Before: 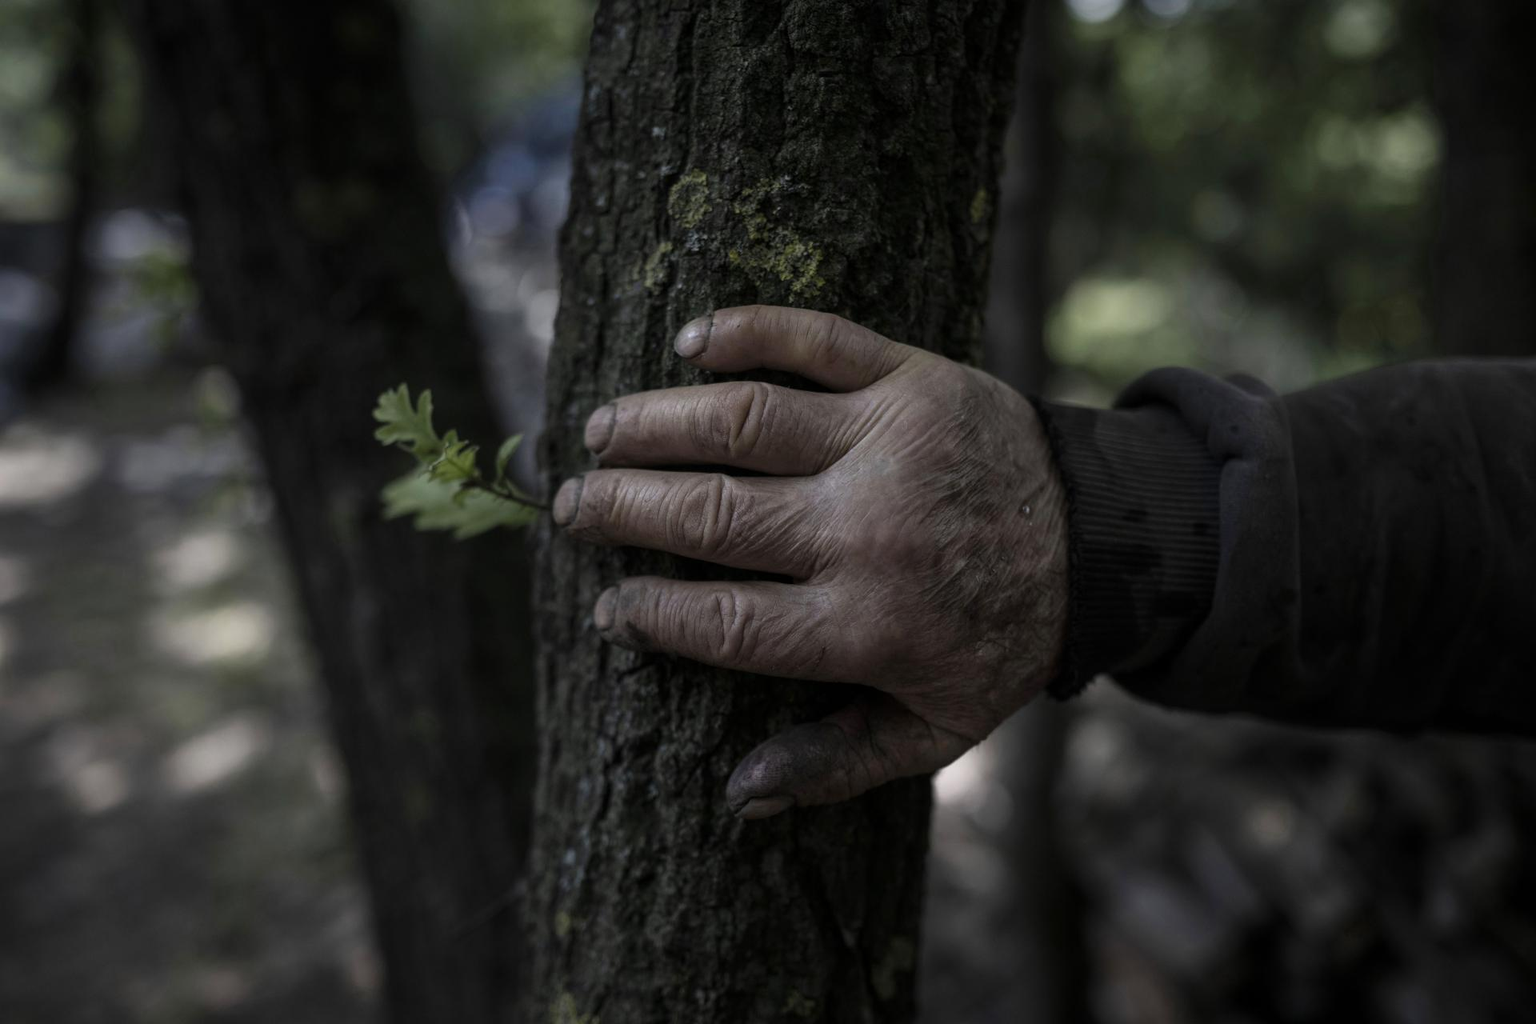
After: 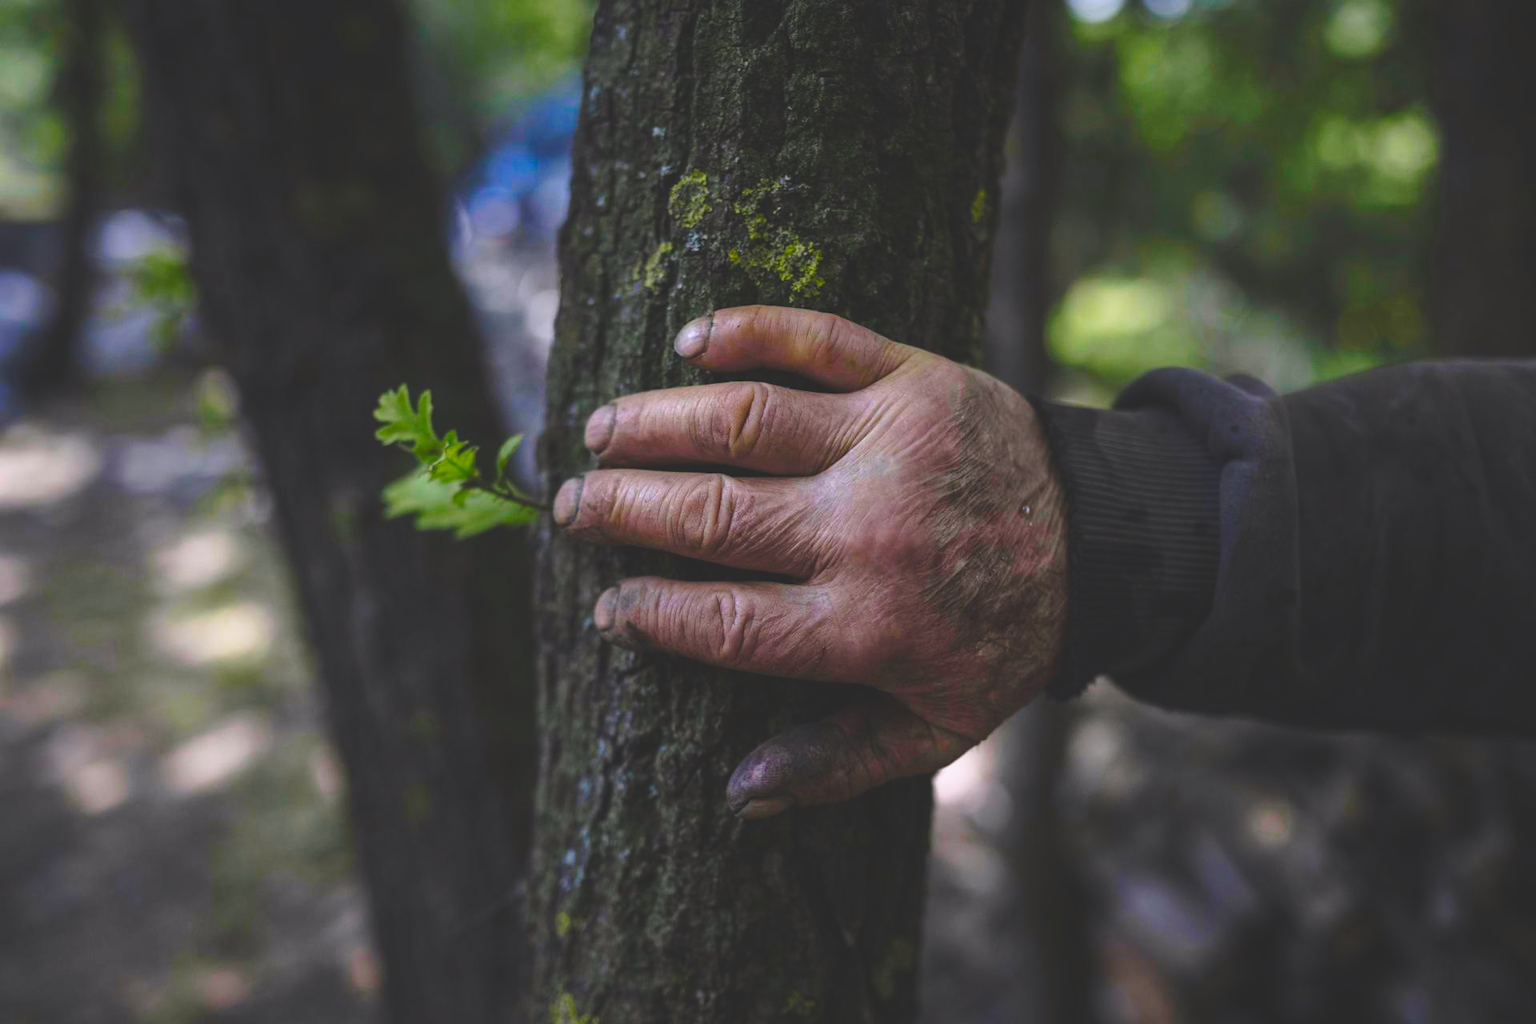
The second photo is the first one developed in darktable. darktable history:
exposure: black level correction -0.026, exposure -0.119 EV, compensate highlight preservation false
color correction: highlights a* 1.63, highlights b* -1.79, saturation 2.43
base curve: curves: ch0 [(0, 0) (0.028, 0.03) (0.121, 0.232) (0.46, 0.748) (0.859, 0.968) (1, 1)], preserve colors none
